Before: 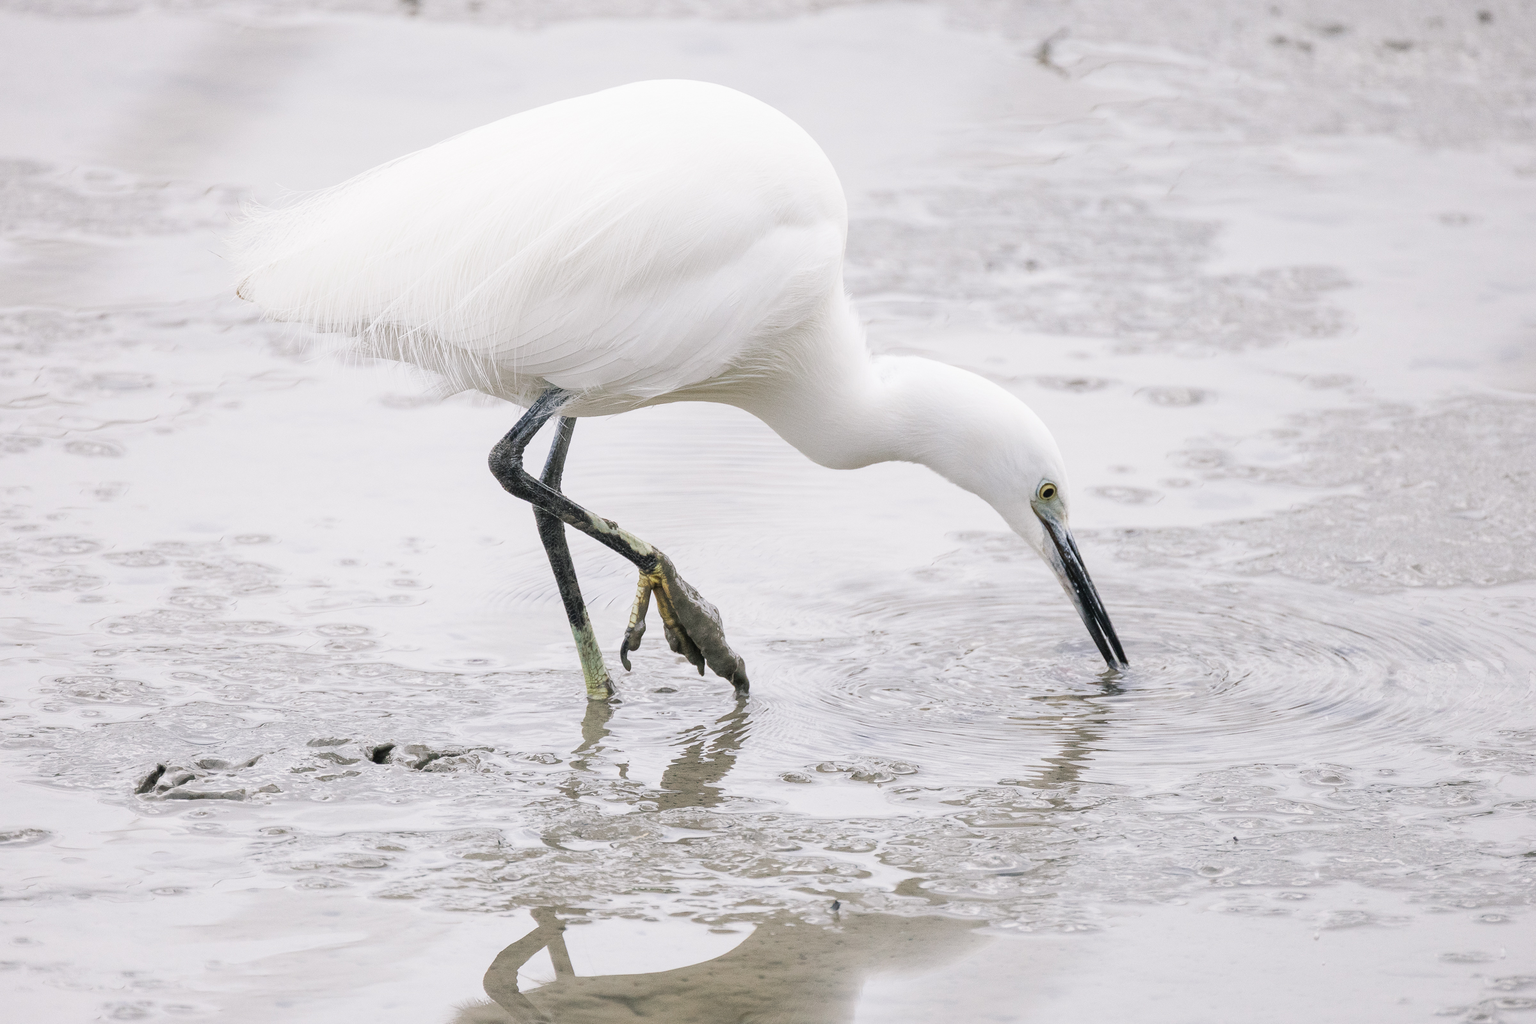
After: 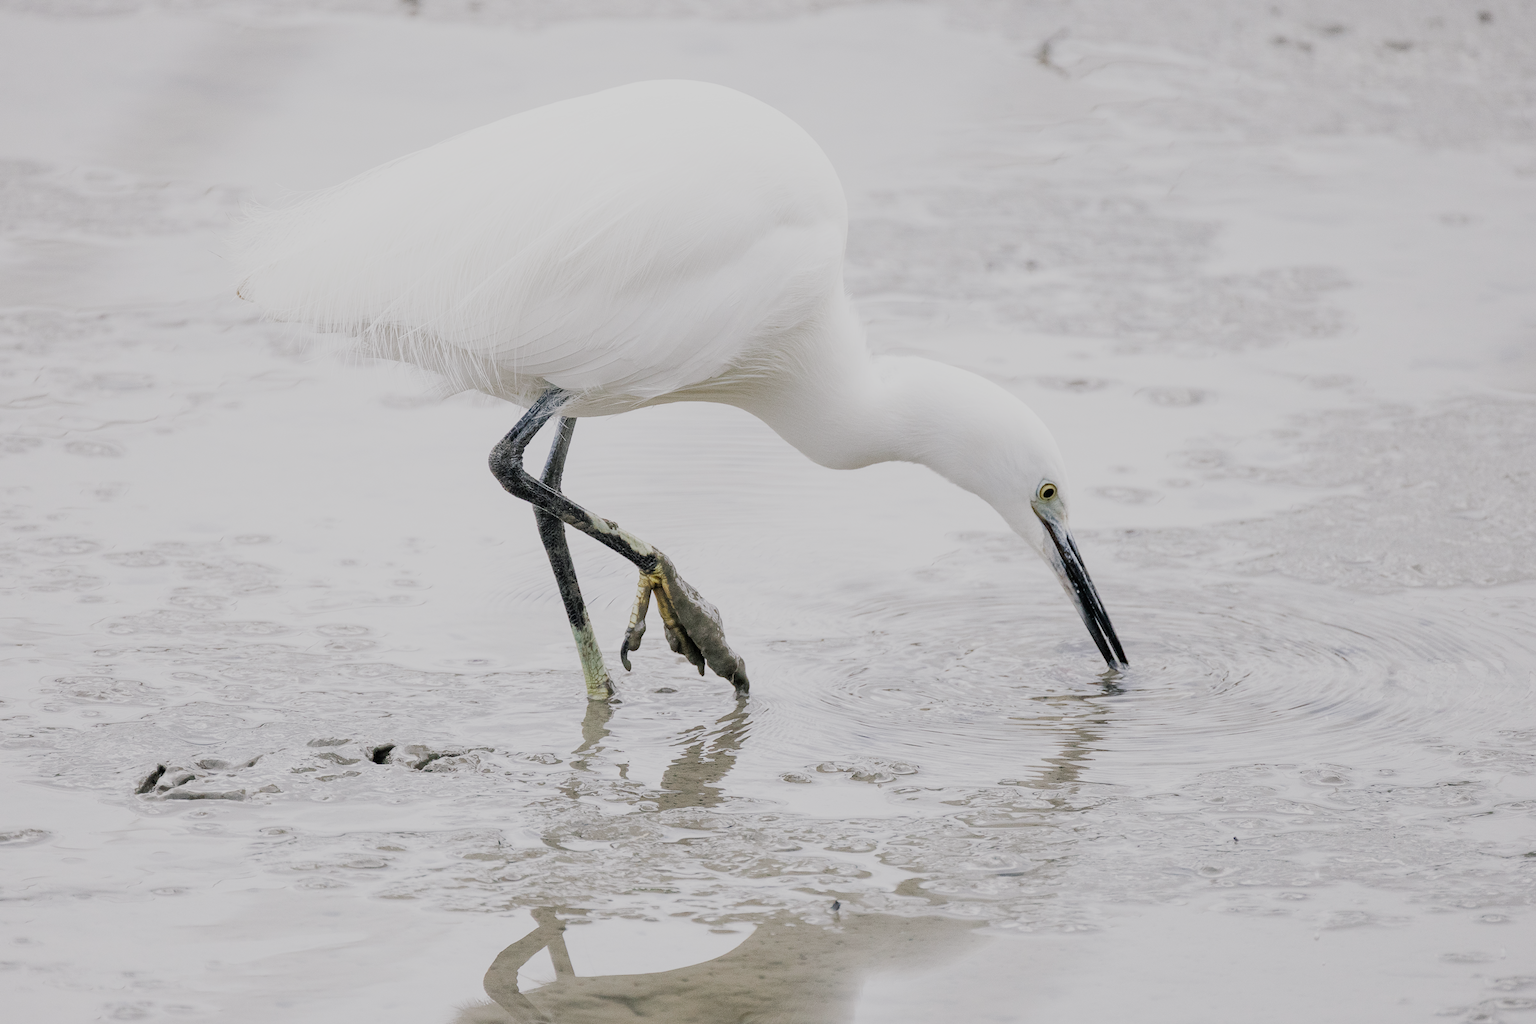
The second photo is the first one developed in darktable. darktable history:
filmic rgb: black relative exposure -7.65 EV, white relative exposure 4.56 EV, threshold -0.325 EV, transition 3.19 EV, structure ↔ texture 99.97%, hardness 3.61, add noise in highlights 0.001, preserve chrominance no, color science v3 (2019), use custom middle-gray values true, contrast in highlights soft, enable highlight reconstruction true
